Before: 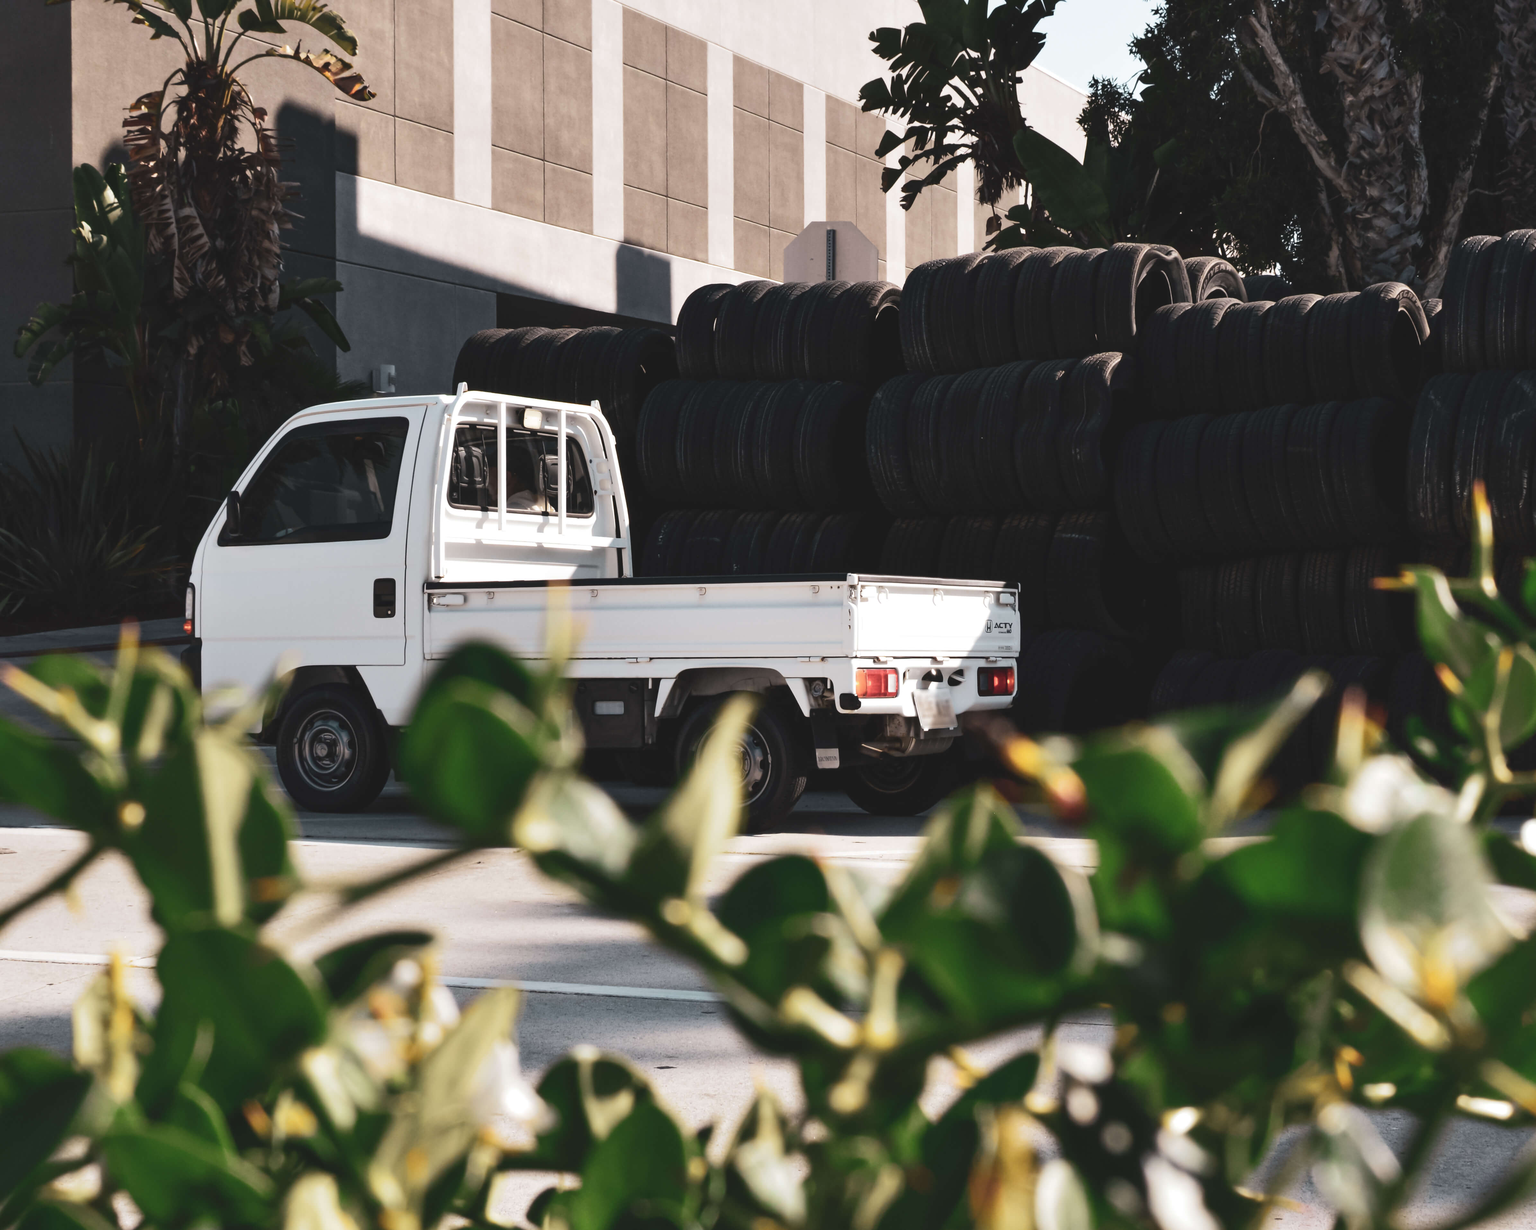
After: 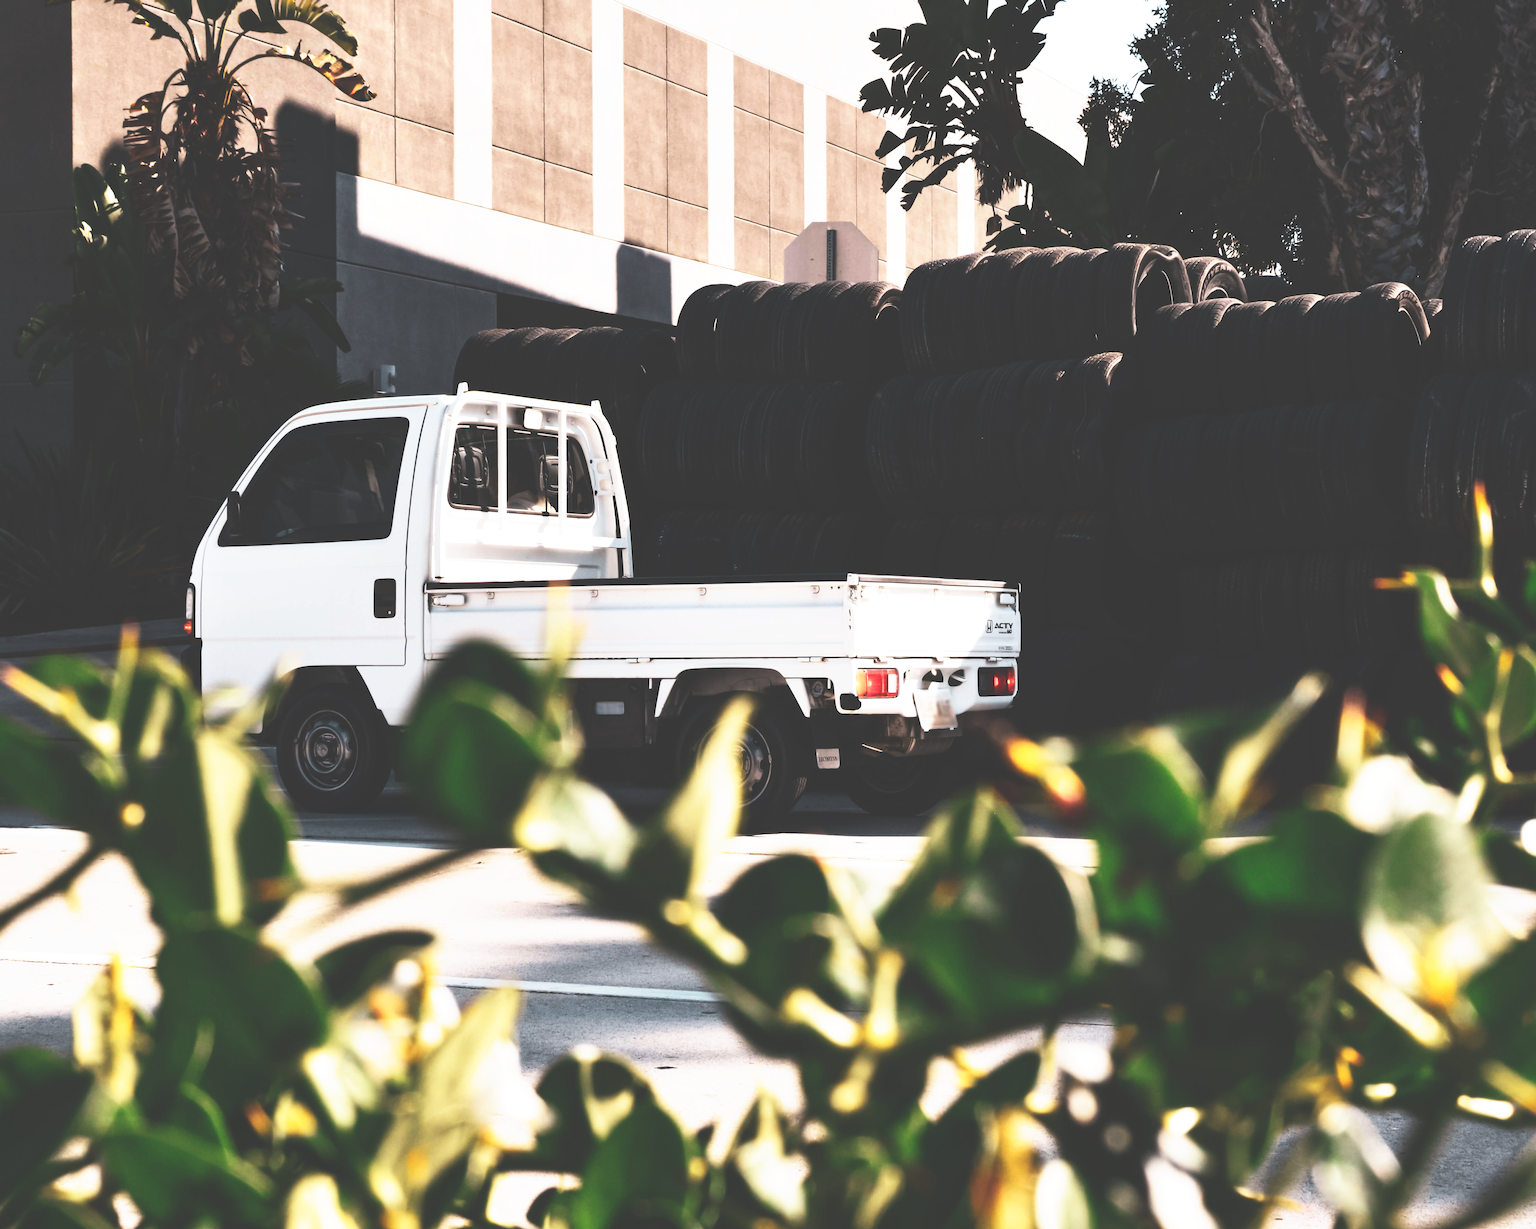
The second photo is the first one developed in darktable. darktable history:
exposure: black level correction 0, exposure 0.2 EV, compensate exposure bias true, compensate highlight preservation false
base curve: curves: ch0 [(0, 0.036) (0.007, 0.037) (0.604, 0.887) (1, 1)], preserve colors none
